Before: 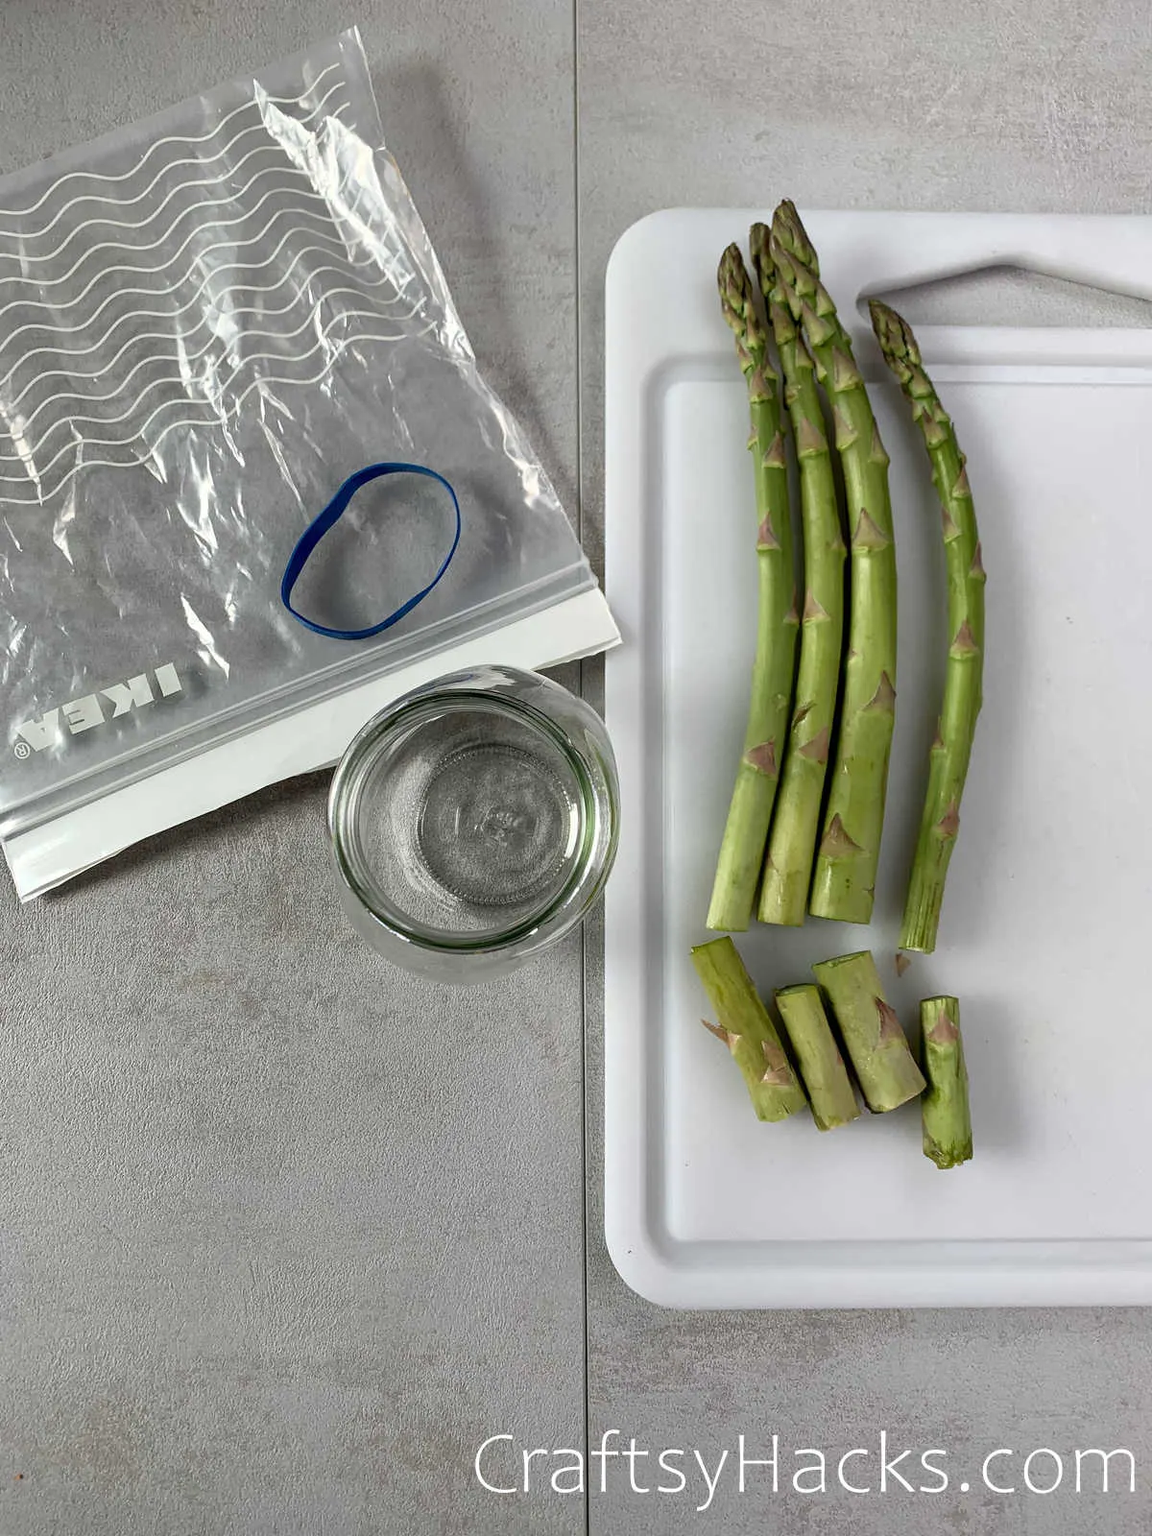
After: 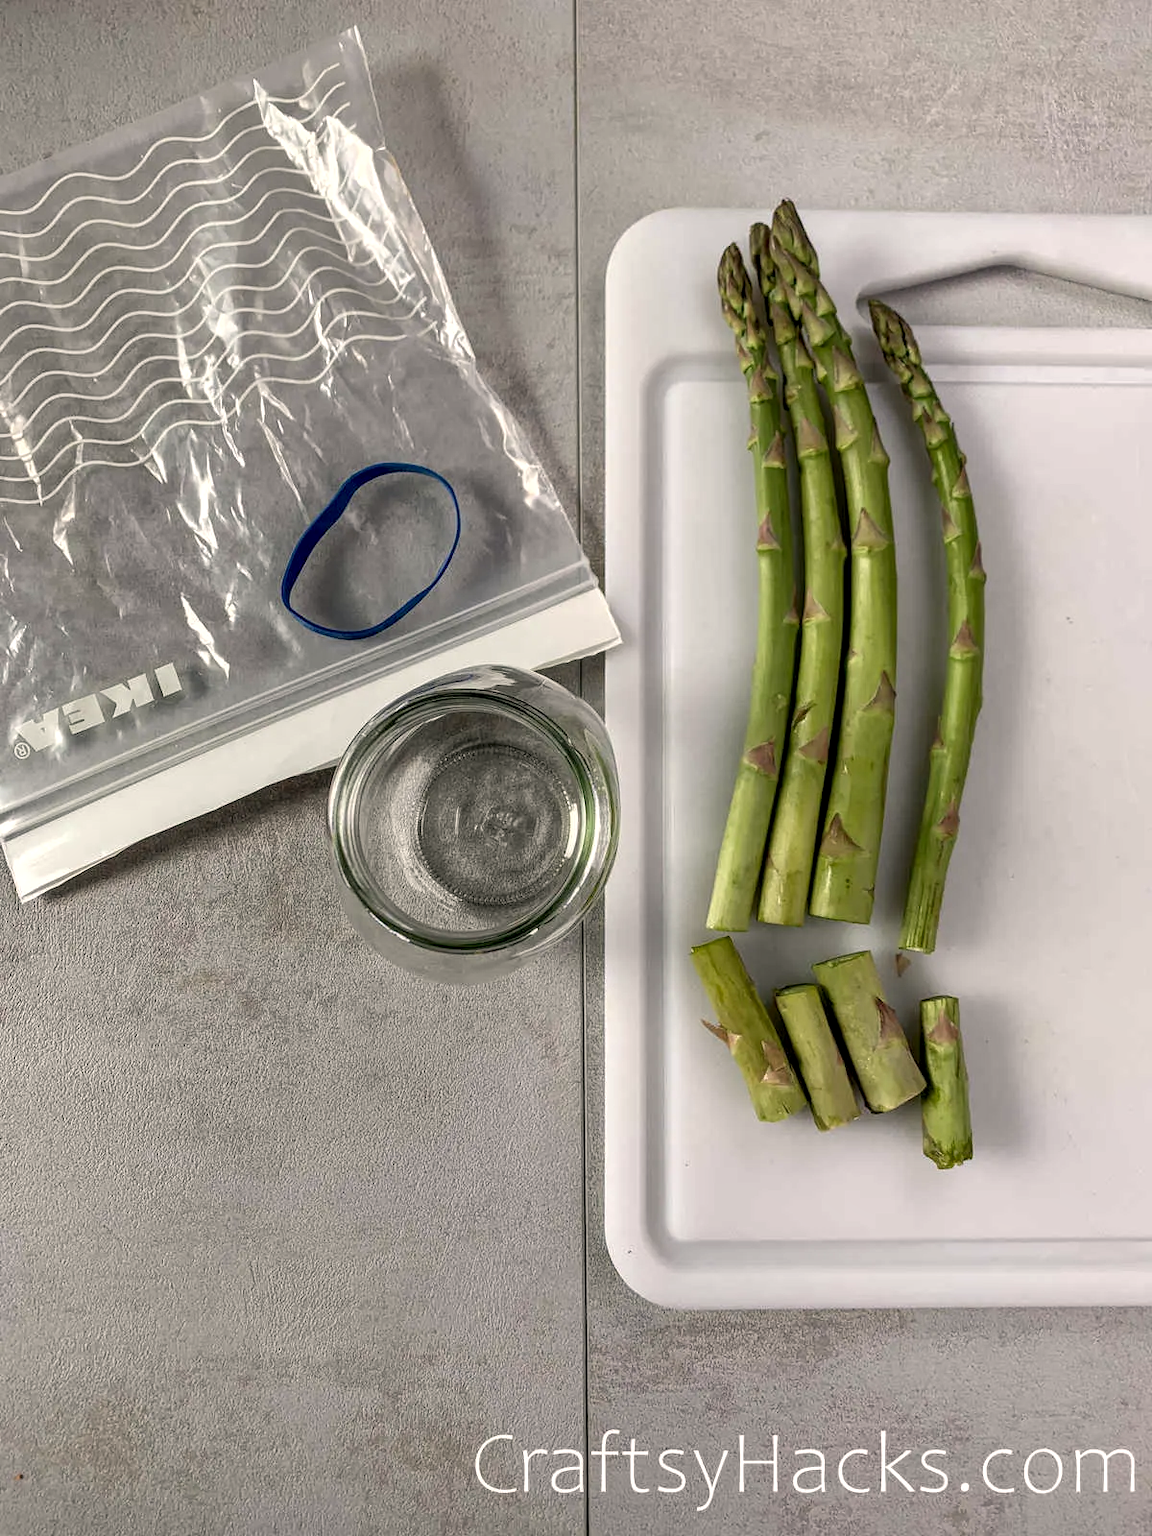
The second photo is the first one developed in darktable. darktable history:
local contrast: on, module defaults
color correction: highlights a* 3.57, highlights b* 5.11
tone equalizer: edges refinement/feathering 500, mask exposure compensation -1.57 EV, preserve details no
